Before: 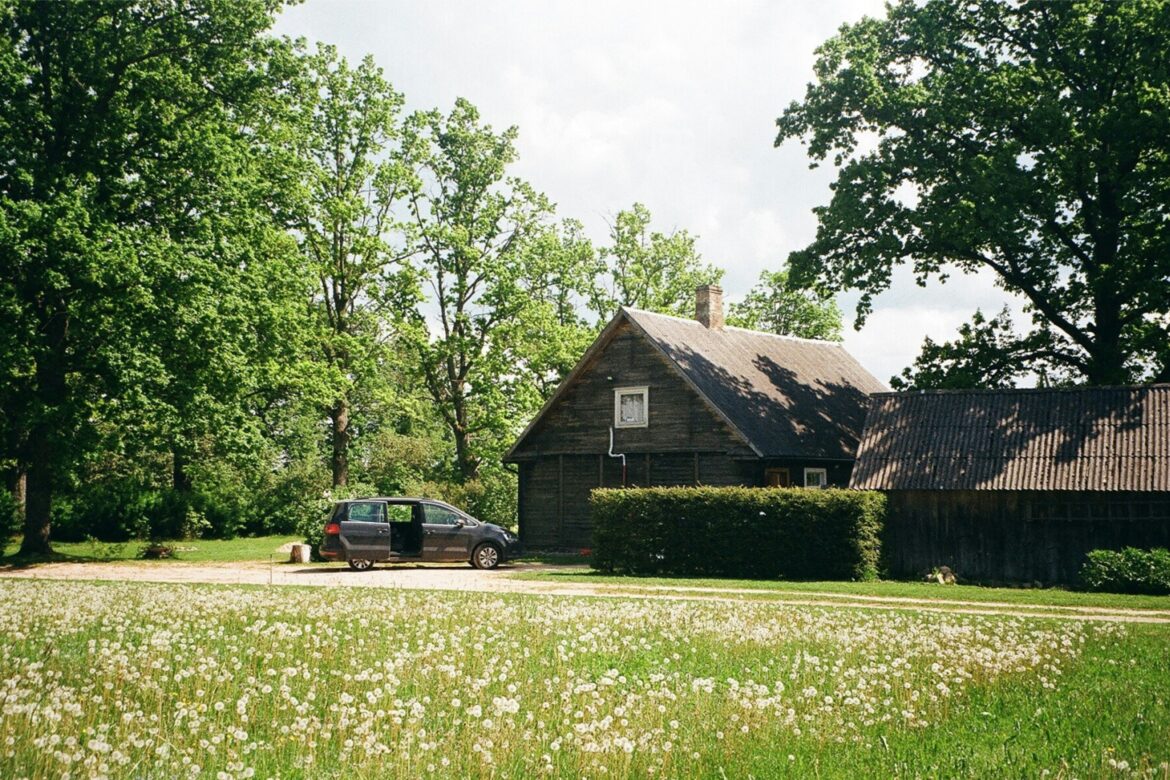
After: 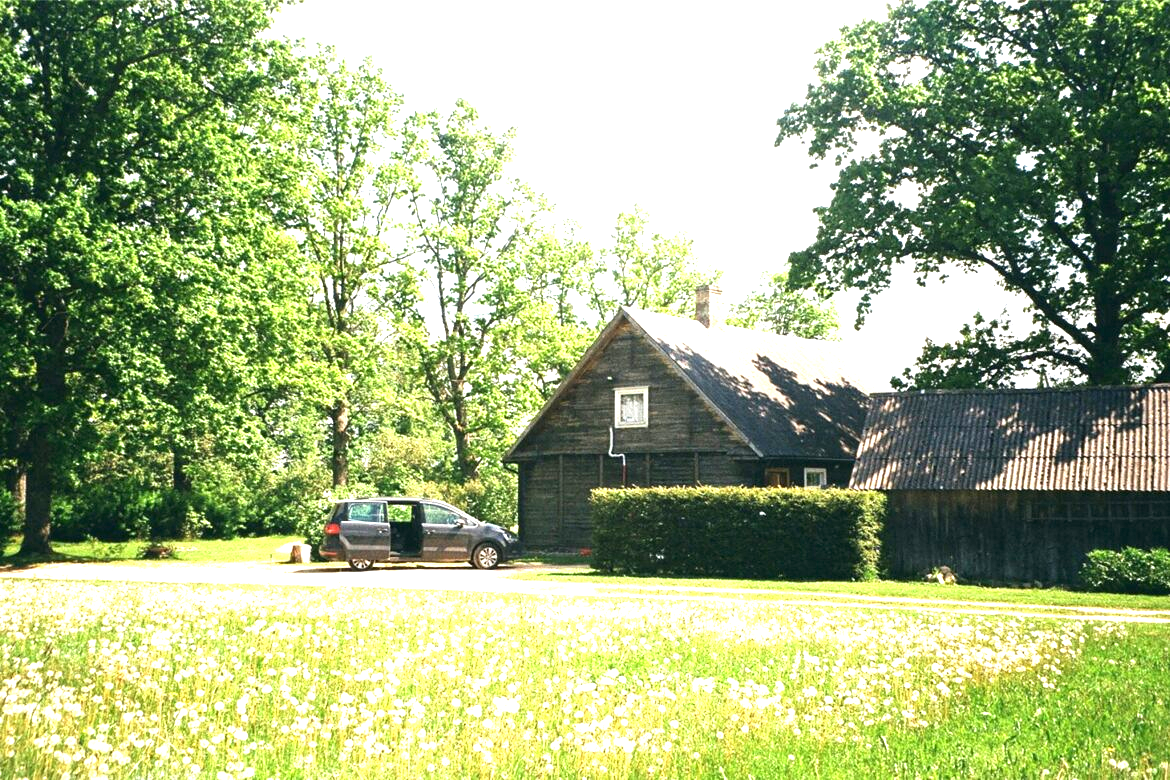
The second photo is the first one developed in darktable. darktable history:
exposure: black level correction 0, exposure 1.494 EV, compensate exposure bias true, compensate highlight preservation false
